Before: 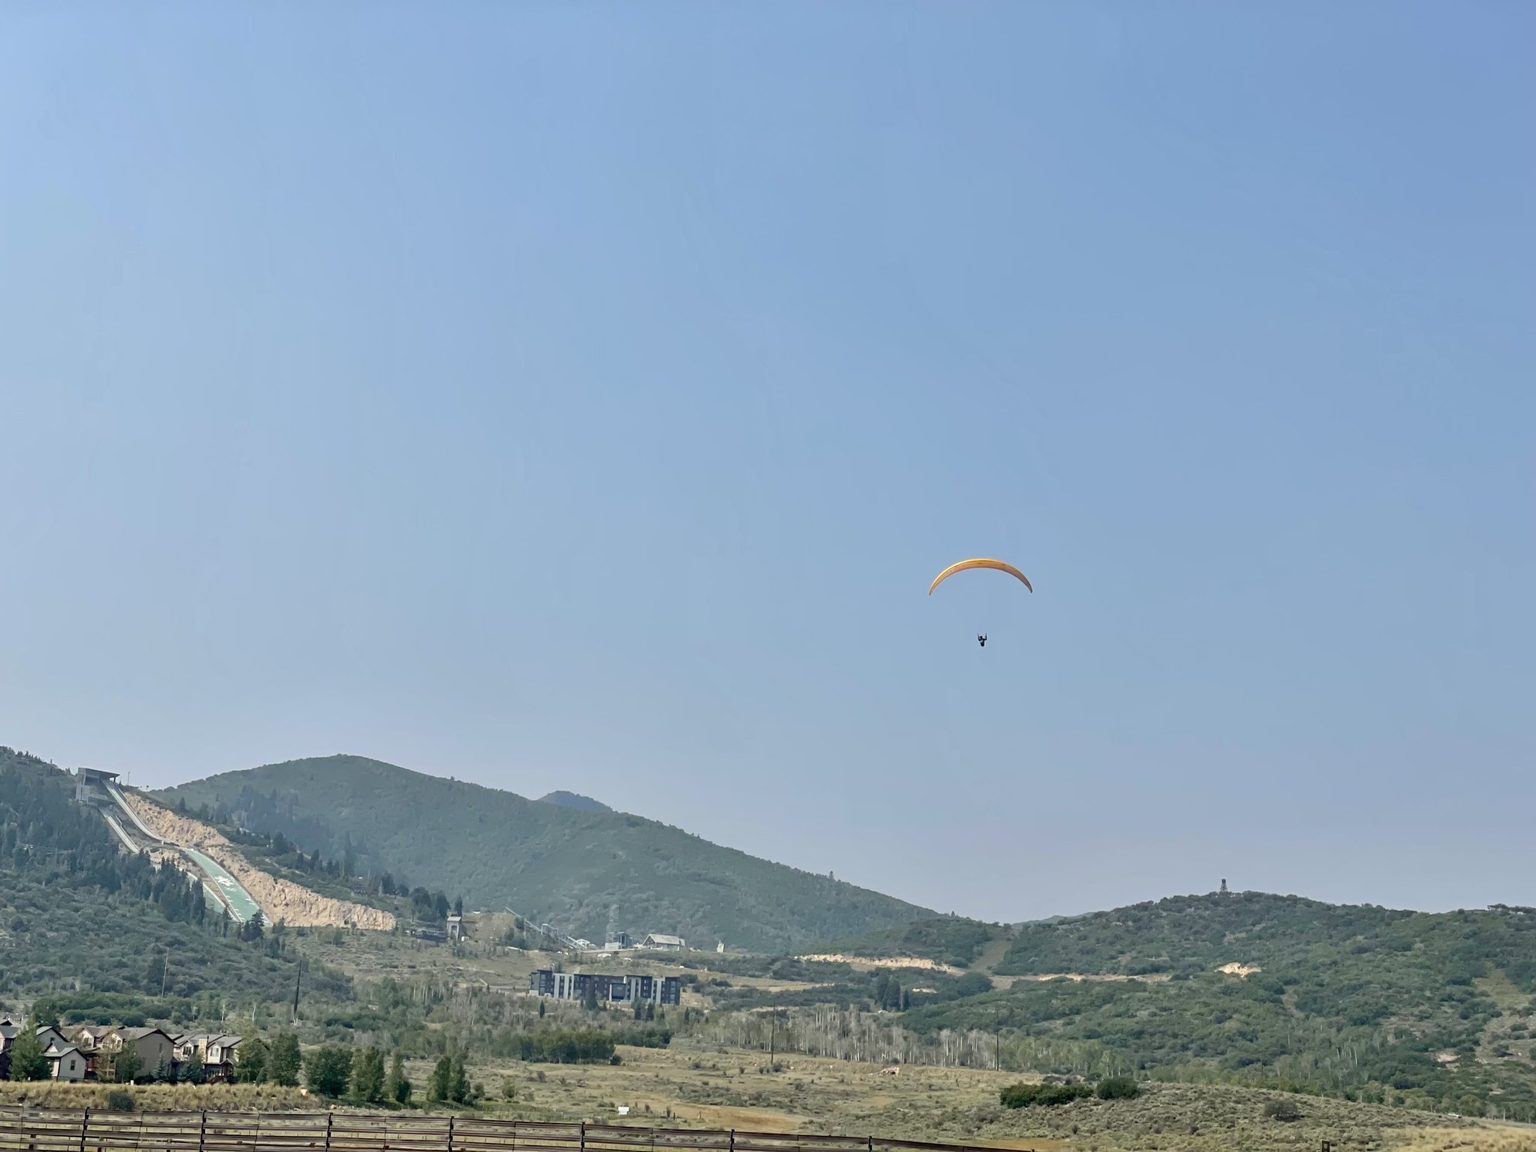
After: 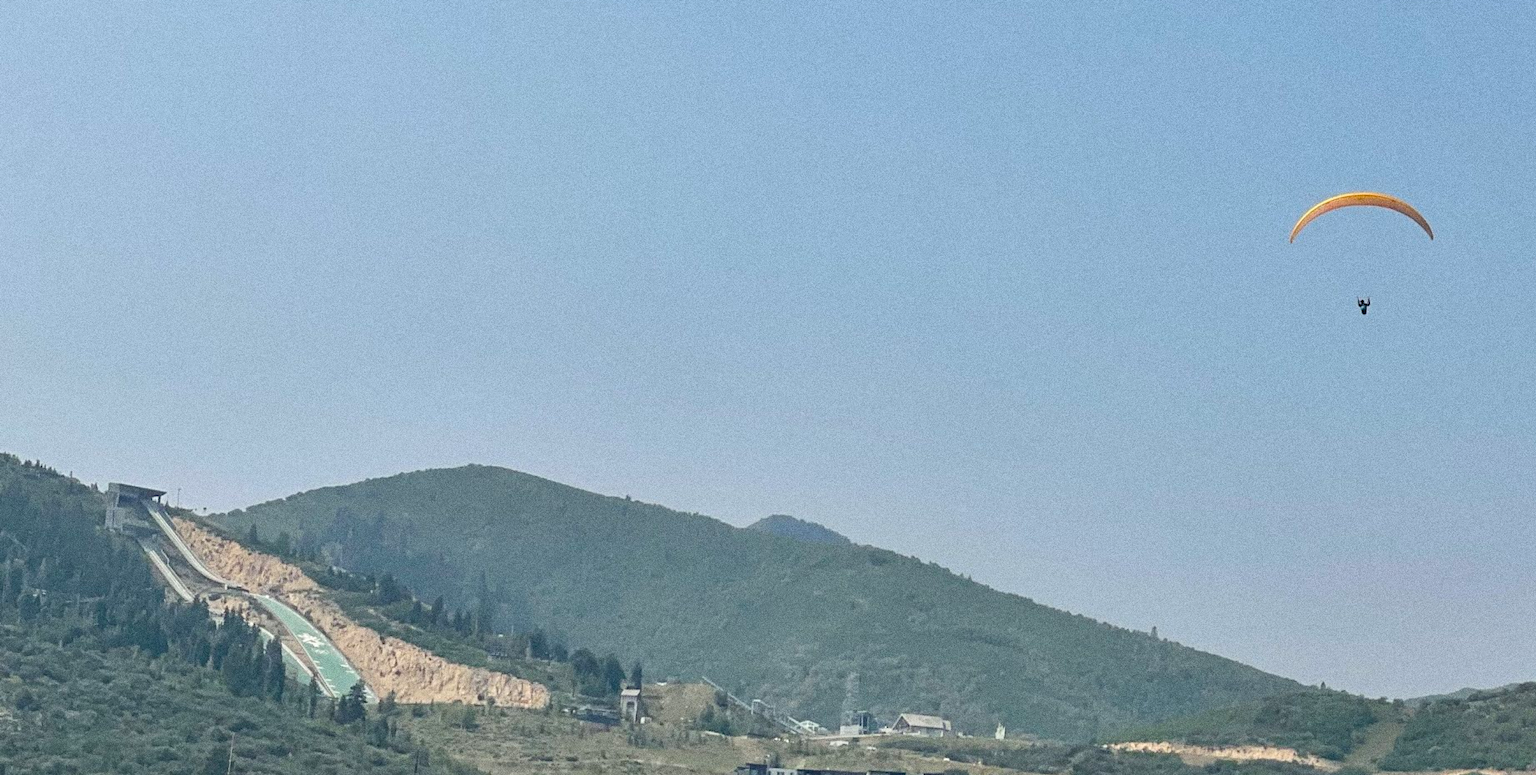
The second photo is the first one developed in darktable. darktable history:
grain: coarseness 0.09 ISO, strength 40%
crop: top 36.498%, right 27.964%, bottom 14.995%
